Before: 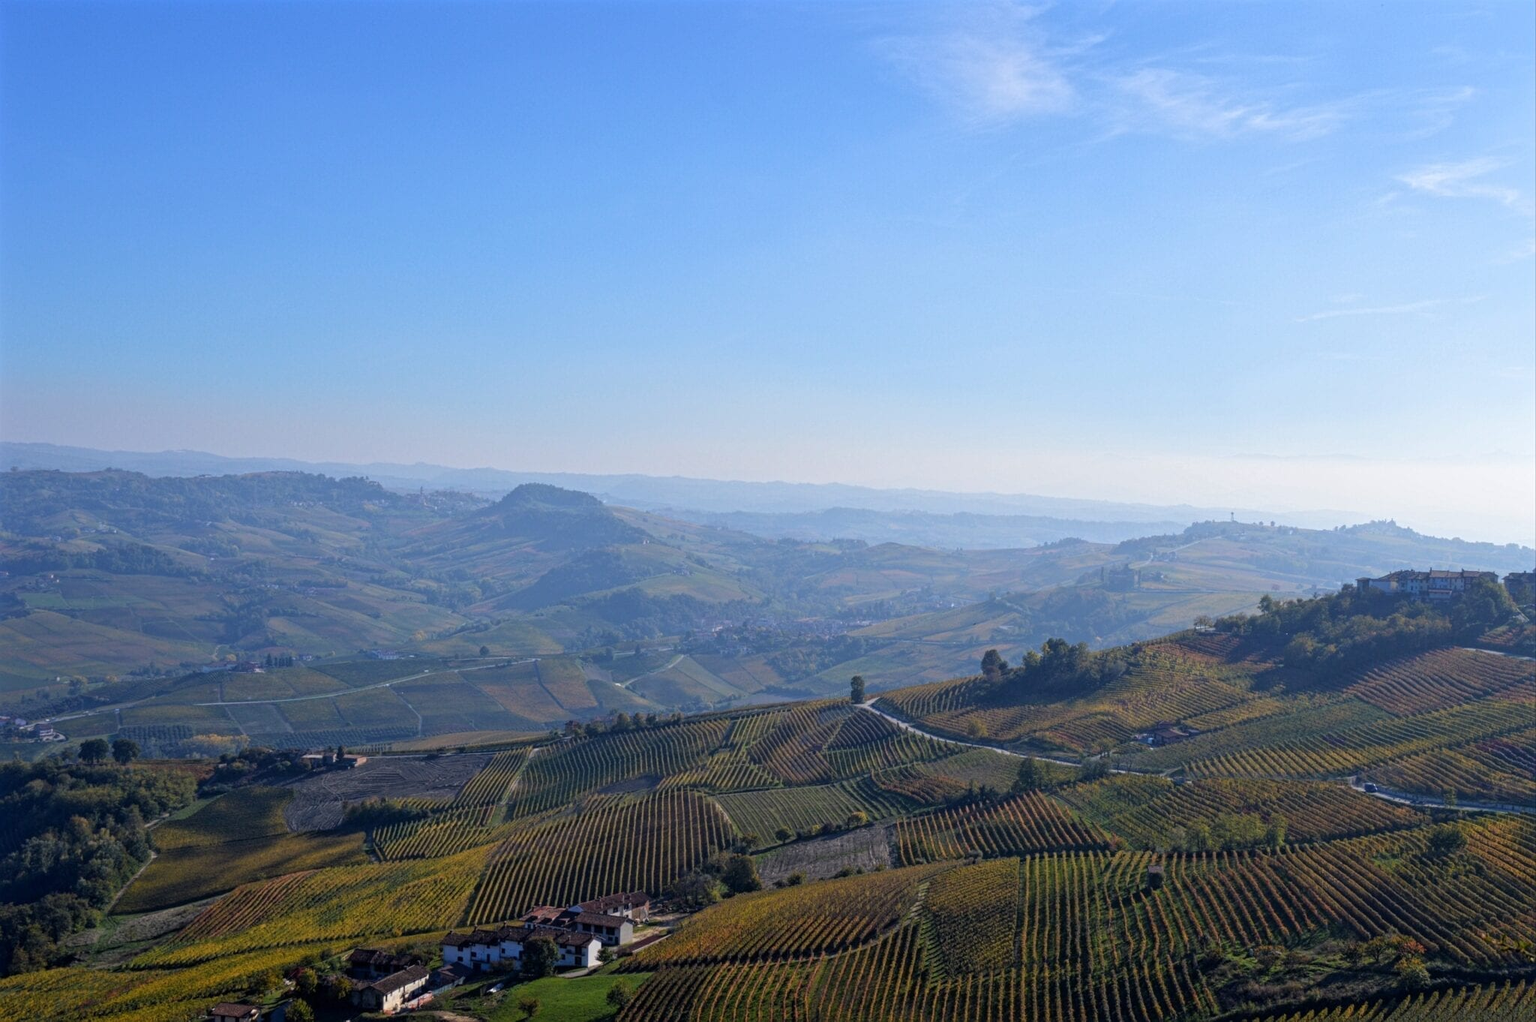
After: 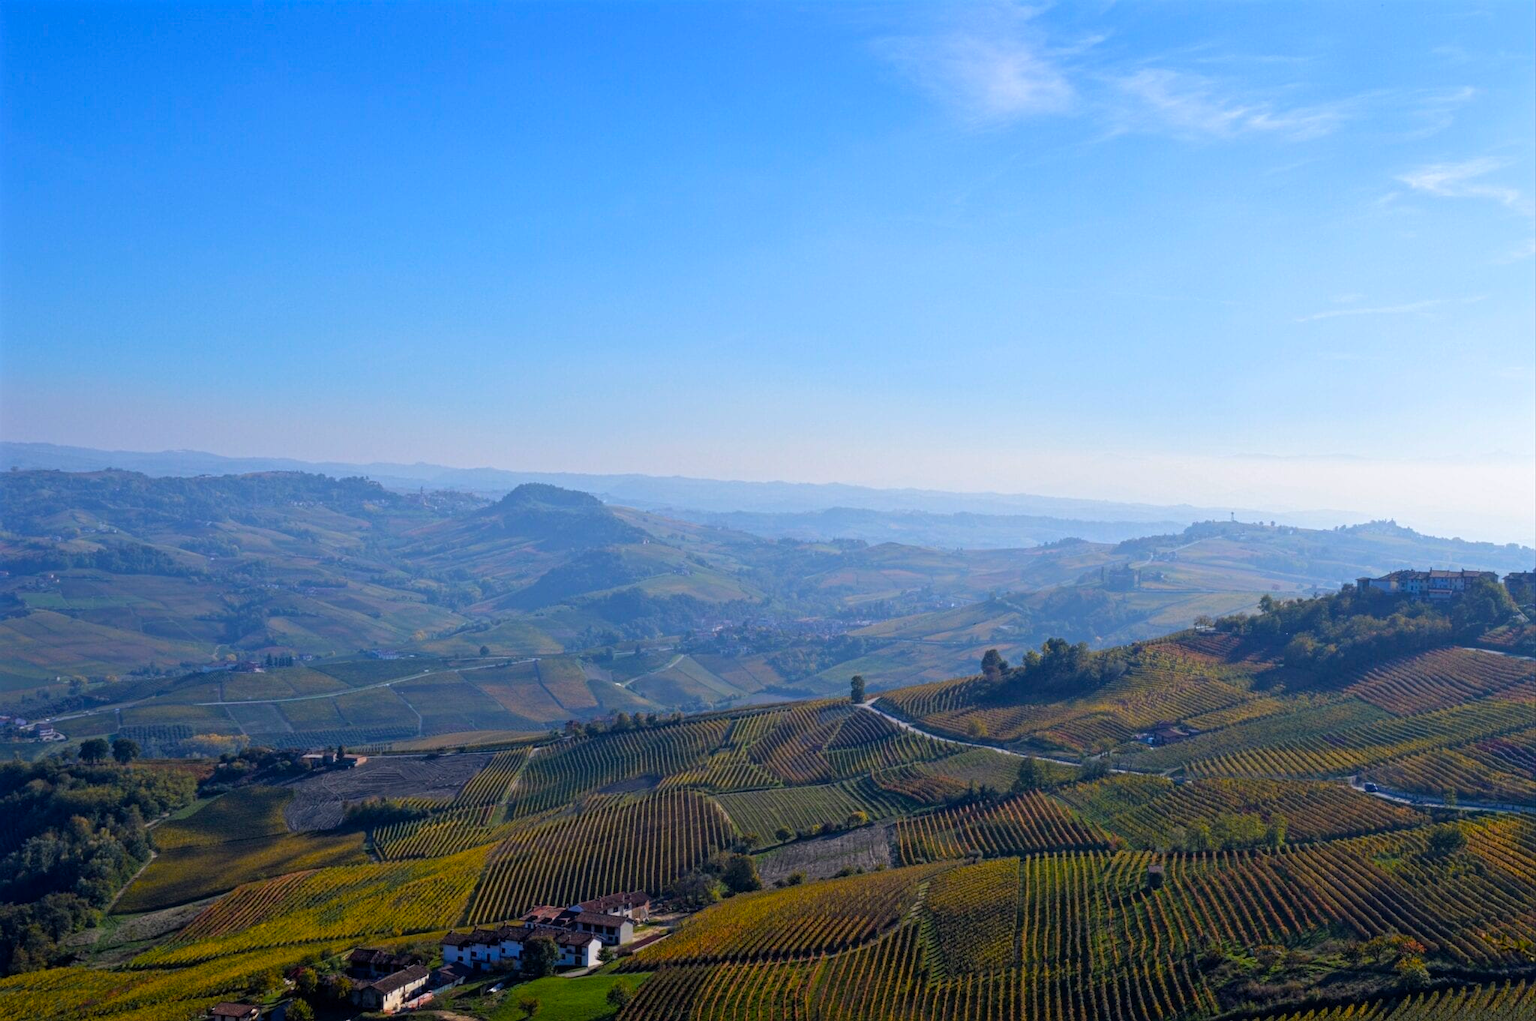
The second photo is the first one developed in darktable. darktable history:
contrast brightness saturation: saturation -0.05
color balance rgb: perceptual saturation grading › global saturation 40%, global vibrance 15%
